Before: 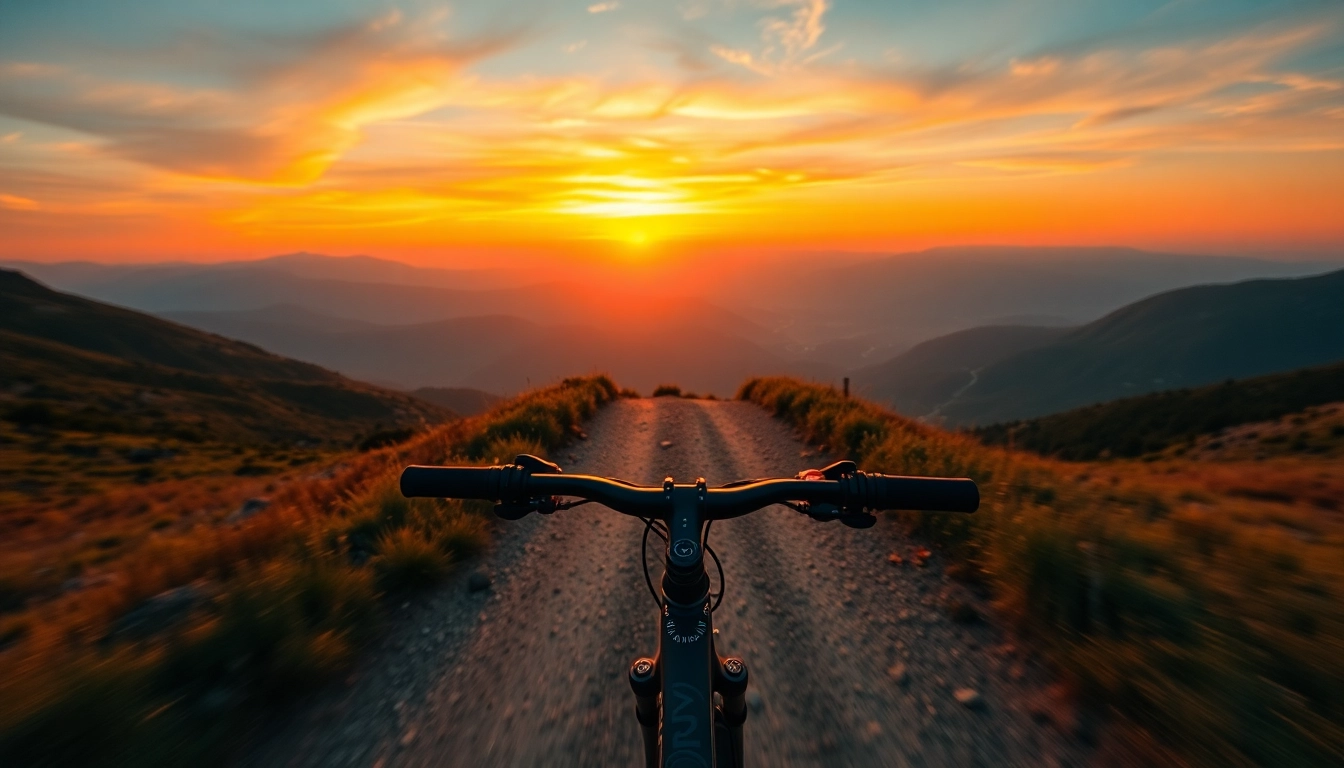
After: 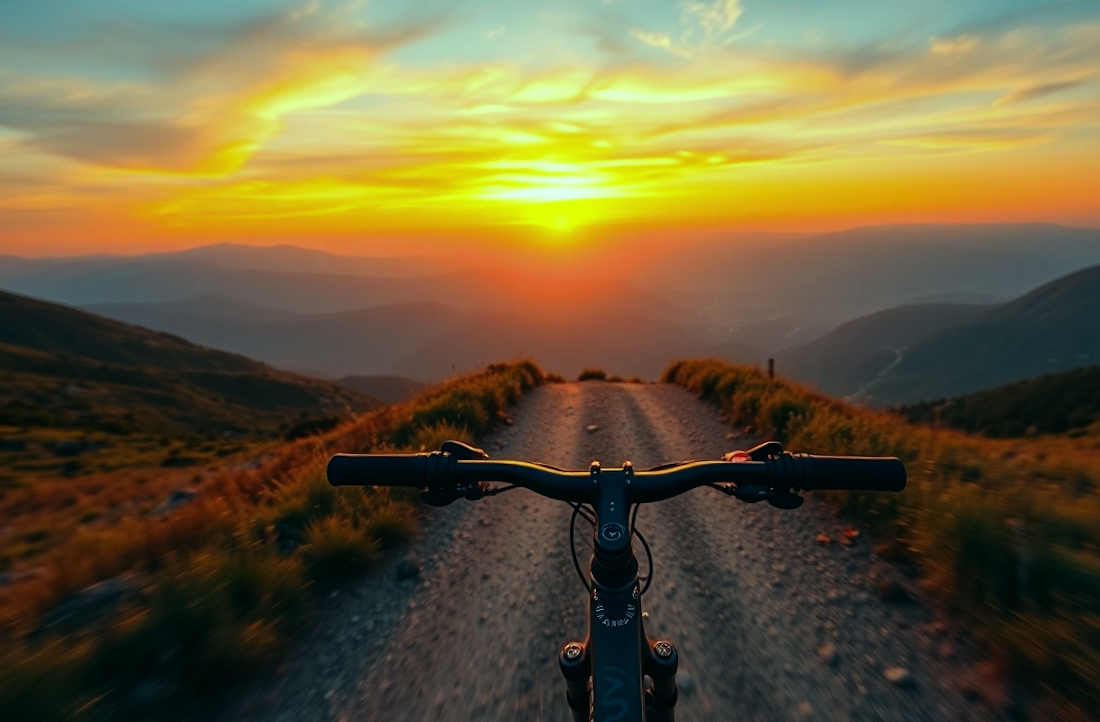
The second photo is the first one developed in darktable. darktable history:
color balance: mode lift, gamma, gain (sRGB), lift [0.997, 0.979, 1.021, 1.011], gamma [1, 1.084, 0.916, 0.998], gain [1, 0.87, 1.13, 1.101], contrast 4.55%, contrast fulcrum 38.24%, output saturation 104.09%
crop and rotate: angle 1°, left 4.281%, top 0.642%, right 11.383%, bottom 2.486%
